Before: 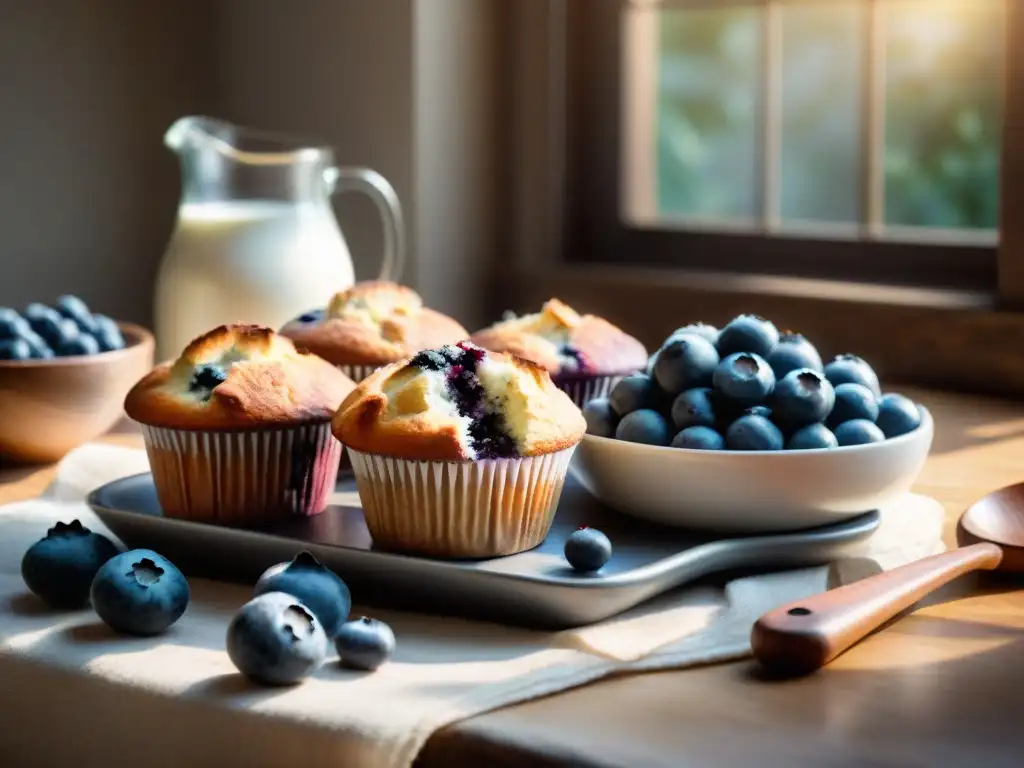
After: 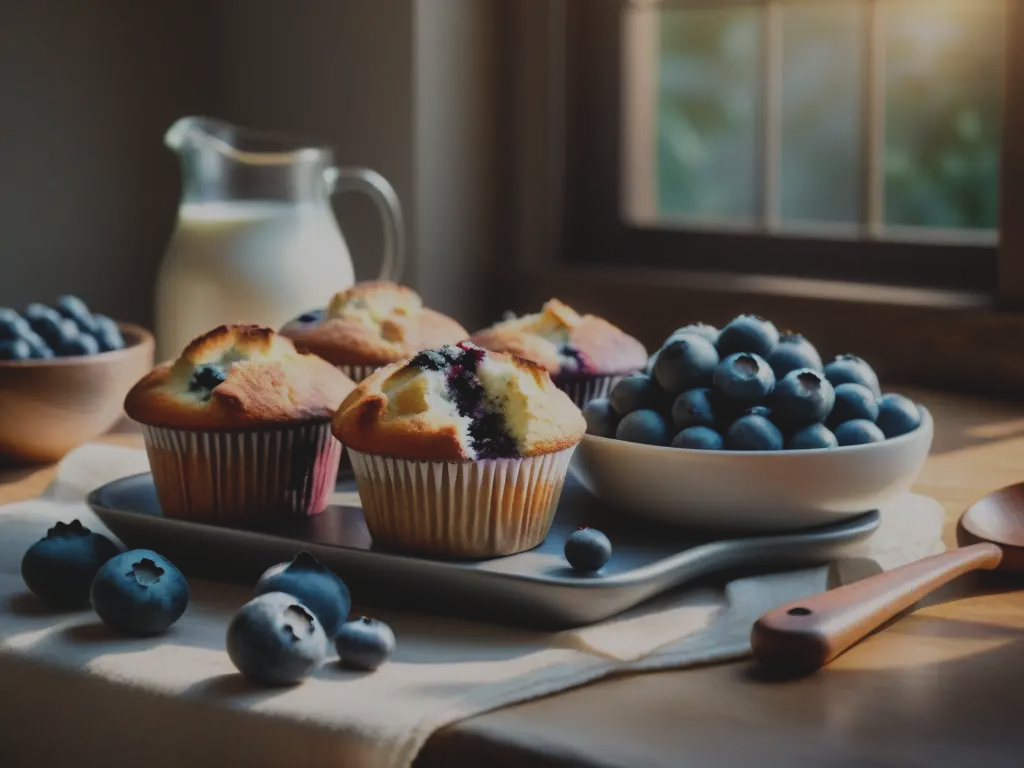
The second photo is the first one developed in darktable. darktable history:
exposure: black level correction -0.018, exposure -1.013 EV, compensate highlight preservation false
